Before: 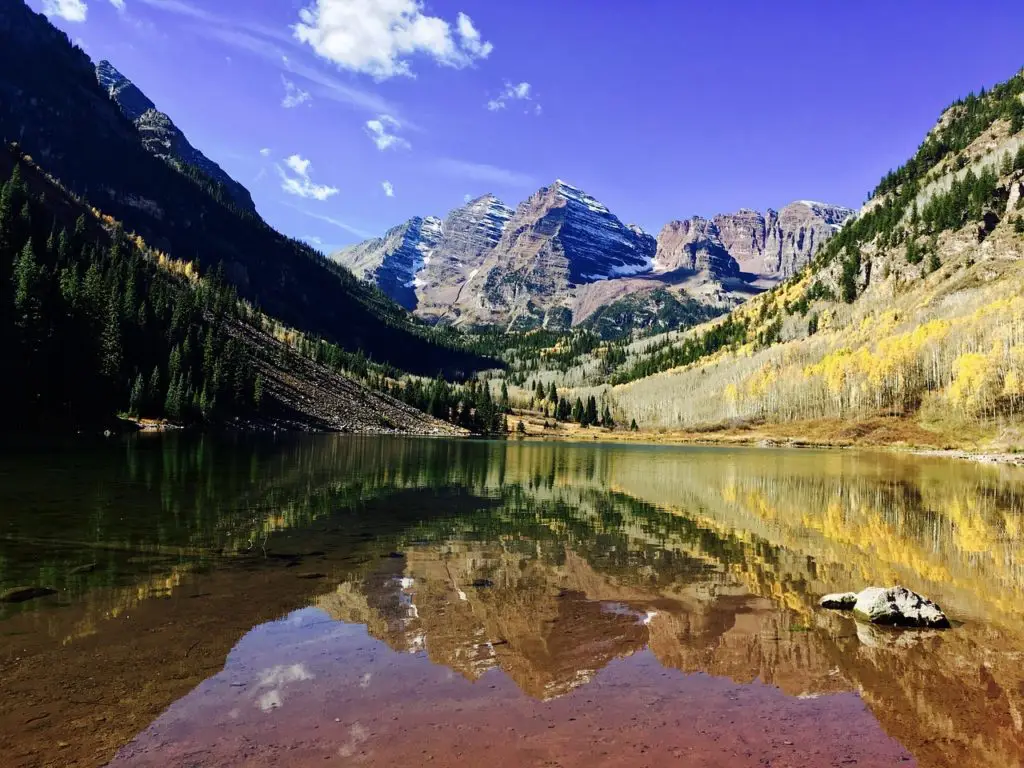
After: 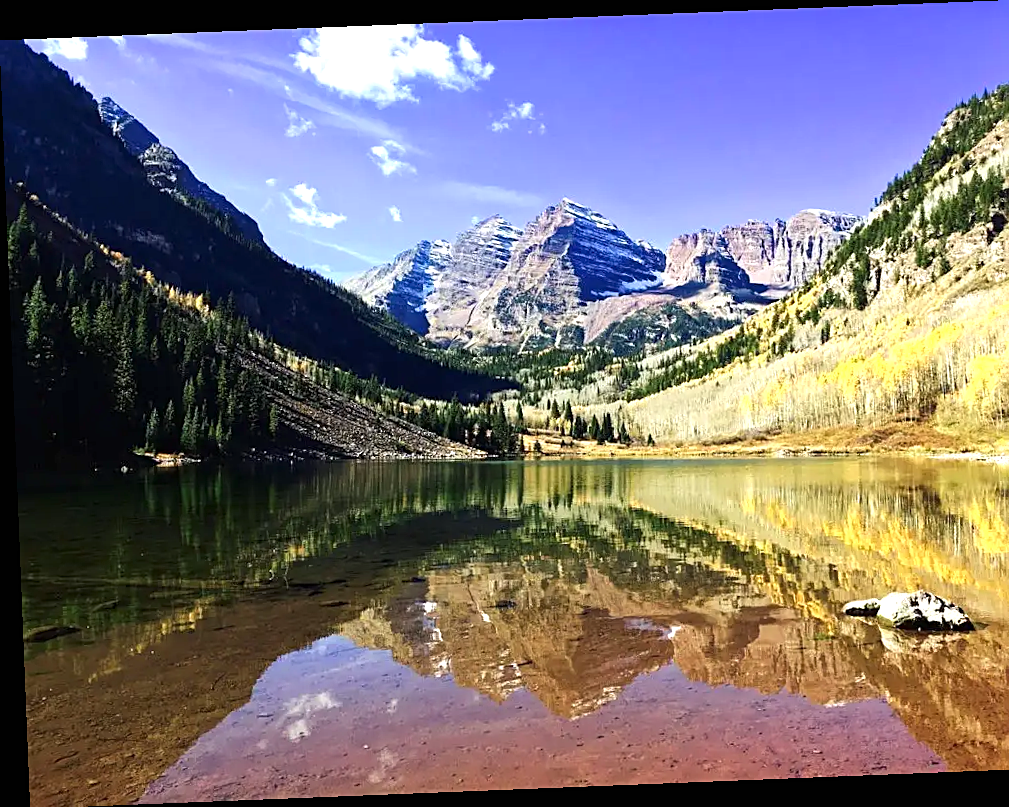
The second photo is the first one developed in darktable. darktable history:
exposure: black level correction 0, exposure 0.7 EV, compensate exposure bias true, compensate highlight preservation false
rotate and perspective: rotation -2.29°, automatic cropping off
sharpen: on, module defaults
crop: right 4.126%, bottom 0.031%
